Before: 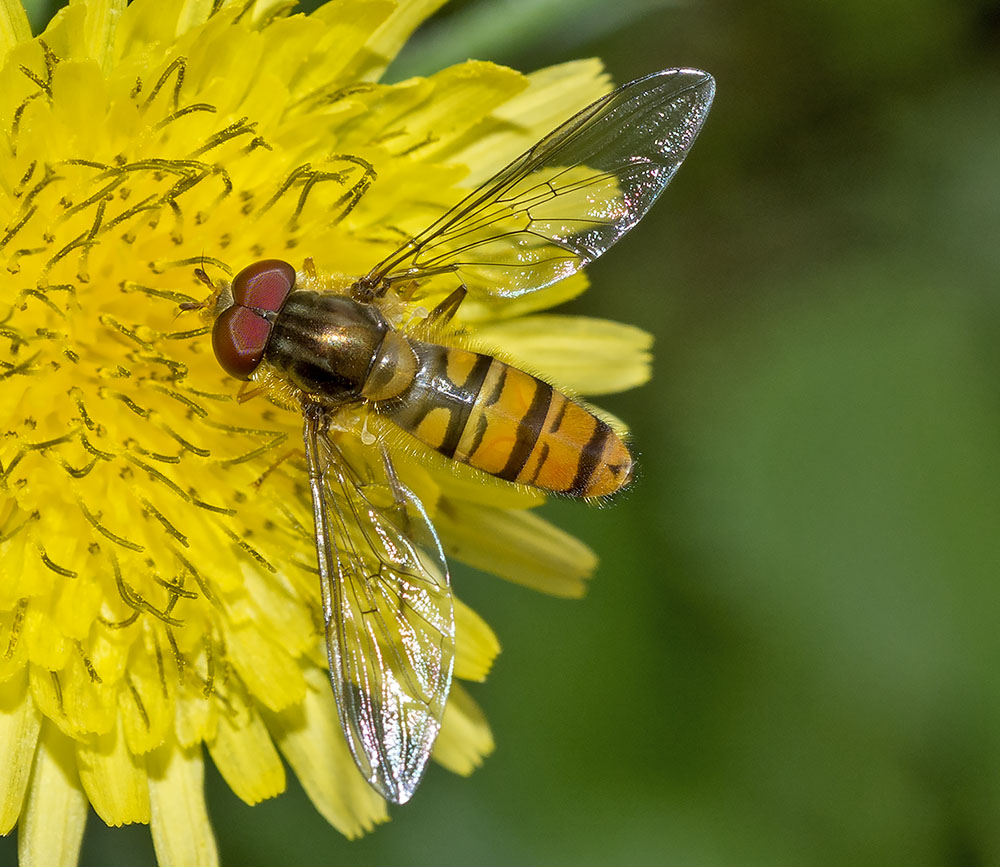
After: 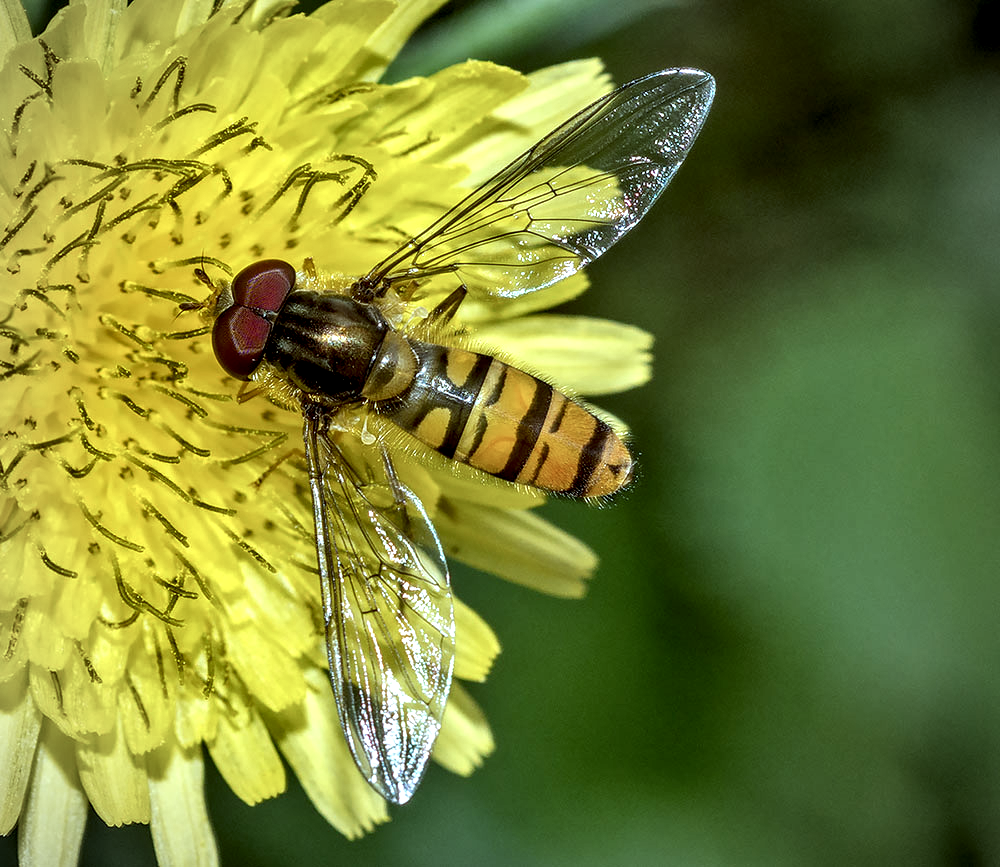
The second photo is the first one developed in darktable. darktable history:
local contrast: highlights 80%, shadows 58%, detail 173%, midtone range 0.606
vignetting: fall-off radius 82.56%
color correction: highlights a* -9.92, highlights b* -10.35
